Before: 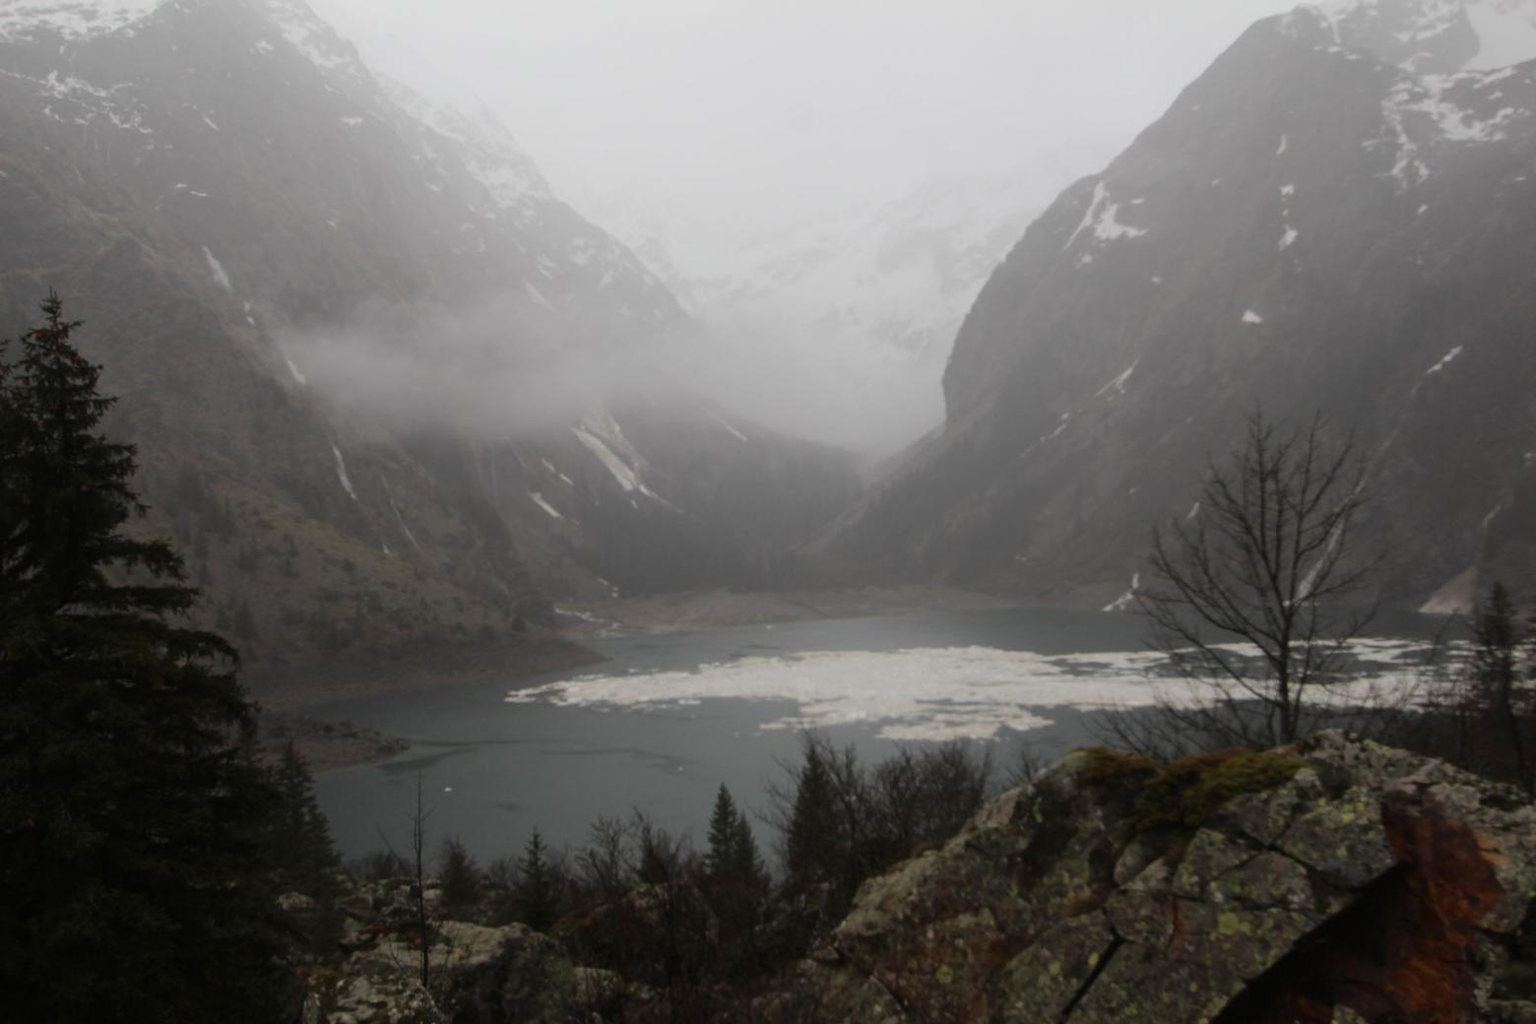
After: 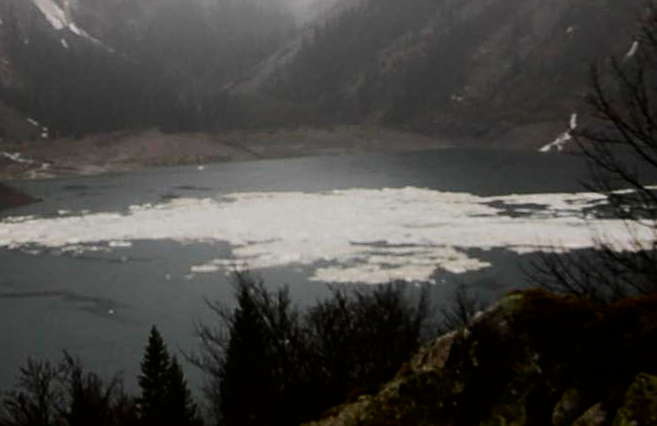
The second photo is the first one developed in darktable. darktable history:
crop: left 37.221%, top 45.169%, right 20.63%, bottom 13.777%
sharpen: on, module defaults
contrast brightness saturation: contrast 0.13, brightness -0.05, saturation 0.16
sigmoid: contrast 2, skew -0.2, preserve hue 0%, red attenuation 0.1, red rotation 0.035, green attenuation 0.1, green rotation -0.017, blue attenuation 0.15, blue rotation -0.052, base primaries Rec2020
